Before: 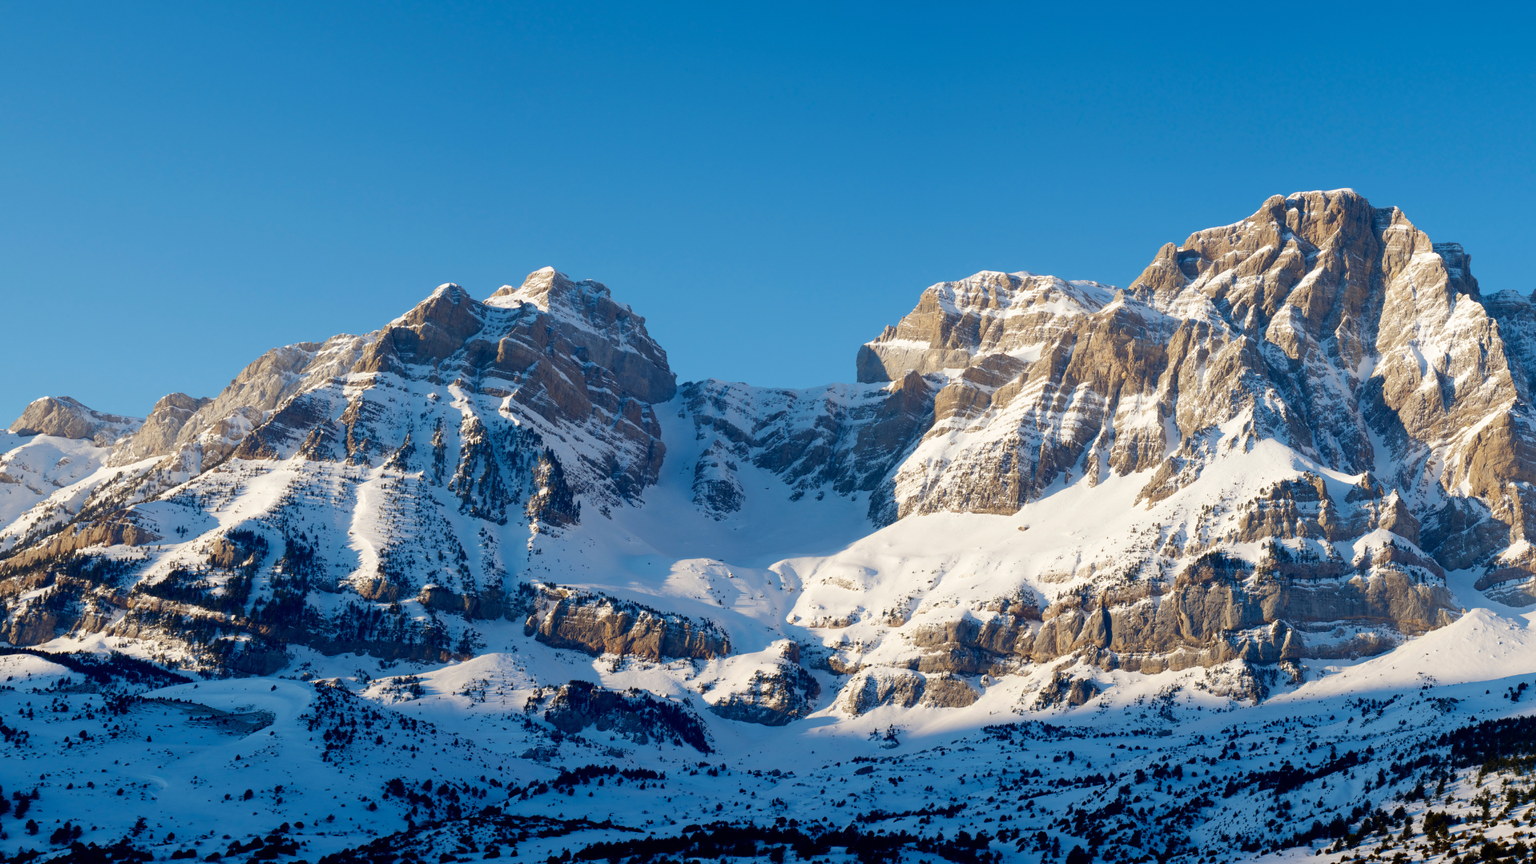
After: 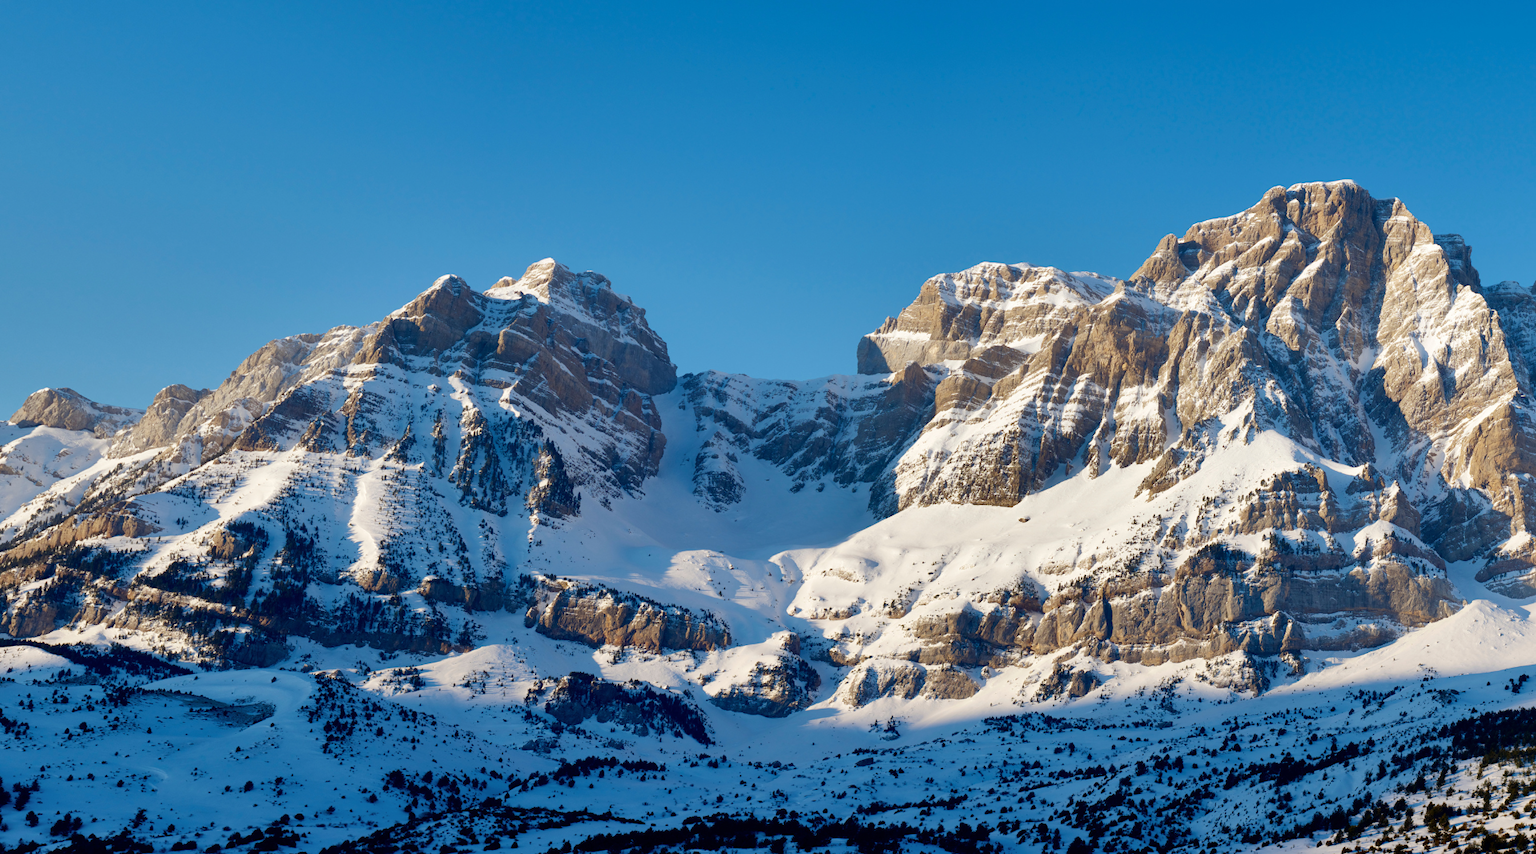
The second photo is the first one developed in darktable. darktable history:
crop: top 1.049%, right 0.001%
shadows and highlights: shadows 24.5, highlights -78.15, soften with gaussian
